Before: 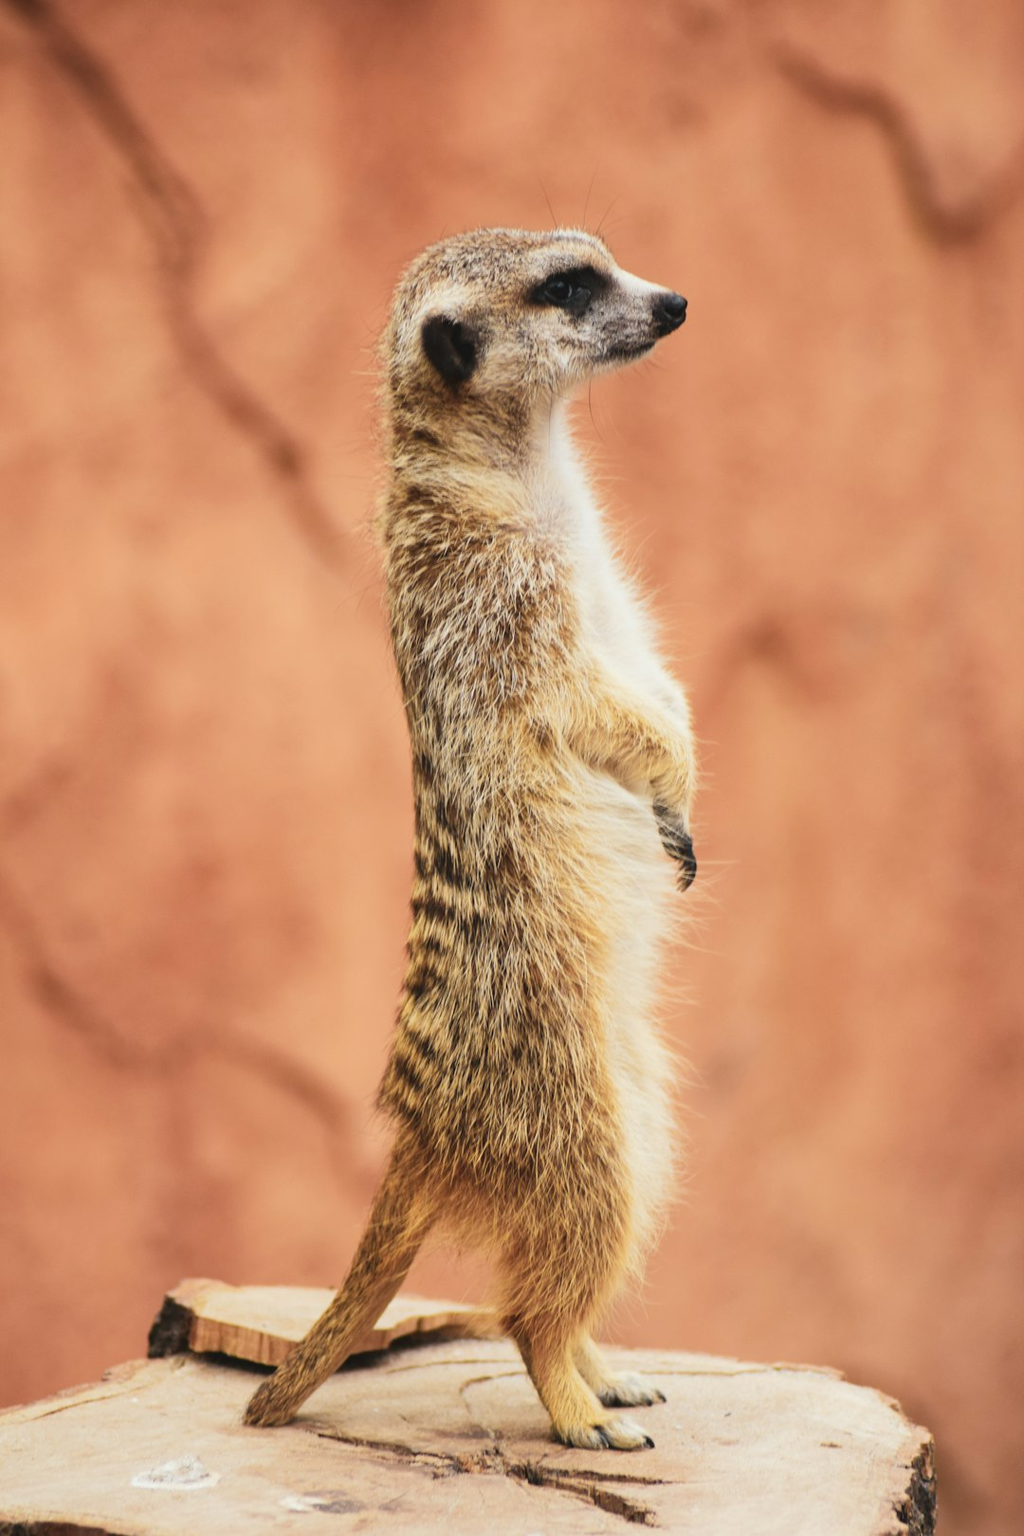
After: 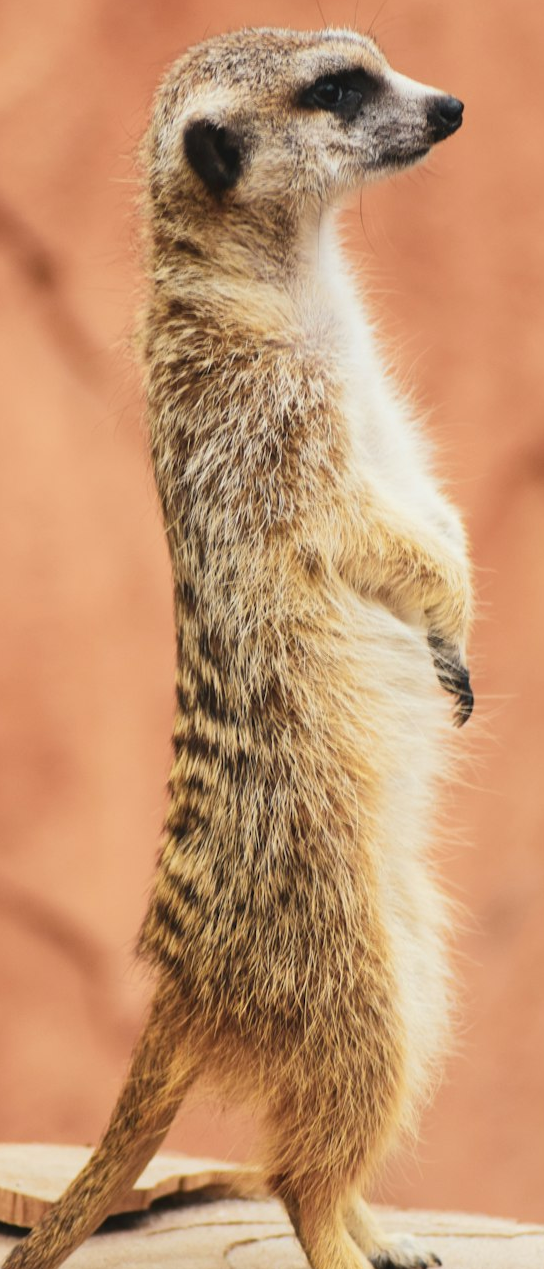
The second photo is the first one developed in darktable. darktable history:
crop and rotate: angle 0.011°, left 24.239%, top 13.168%, right 25.362%, bottom 8.425%
